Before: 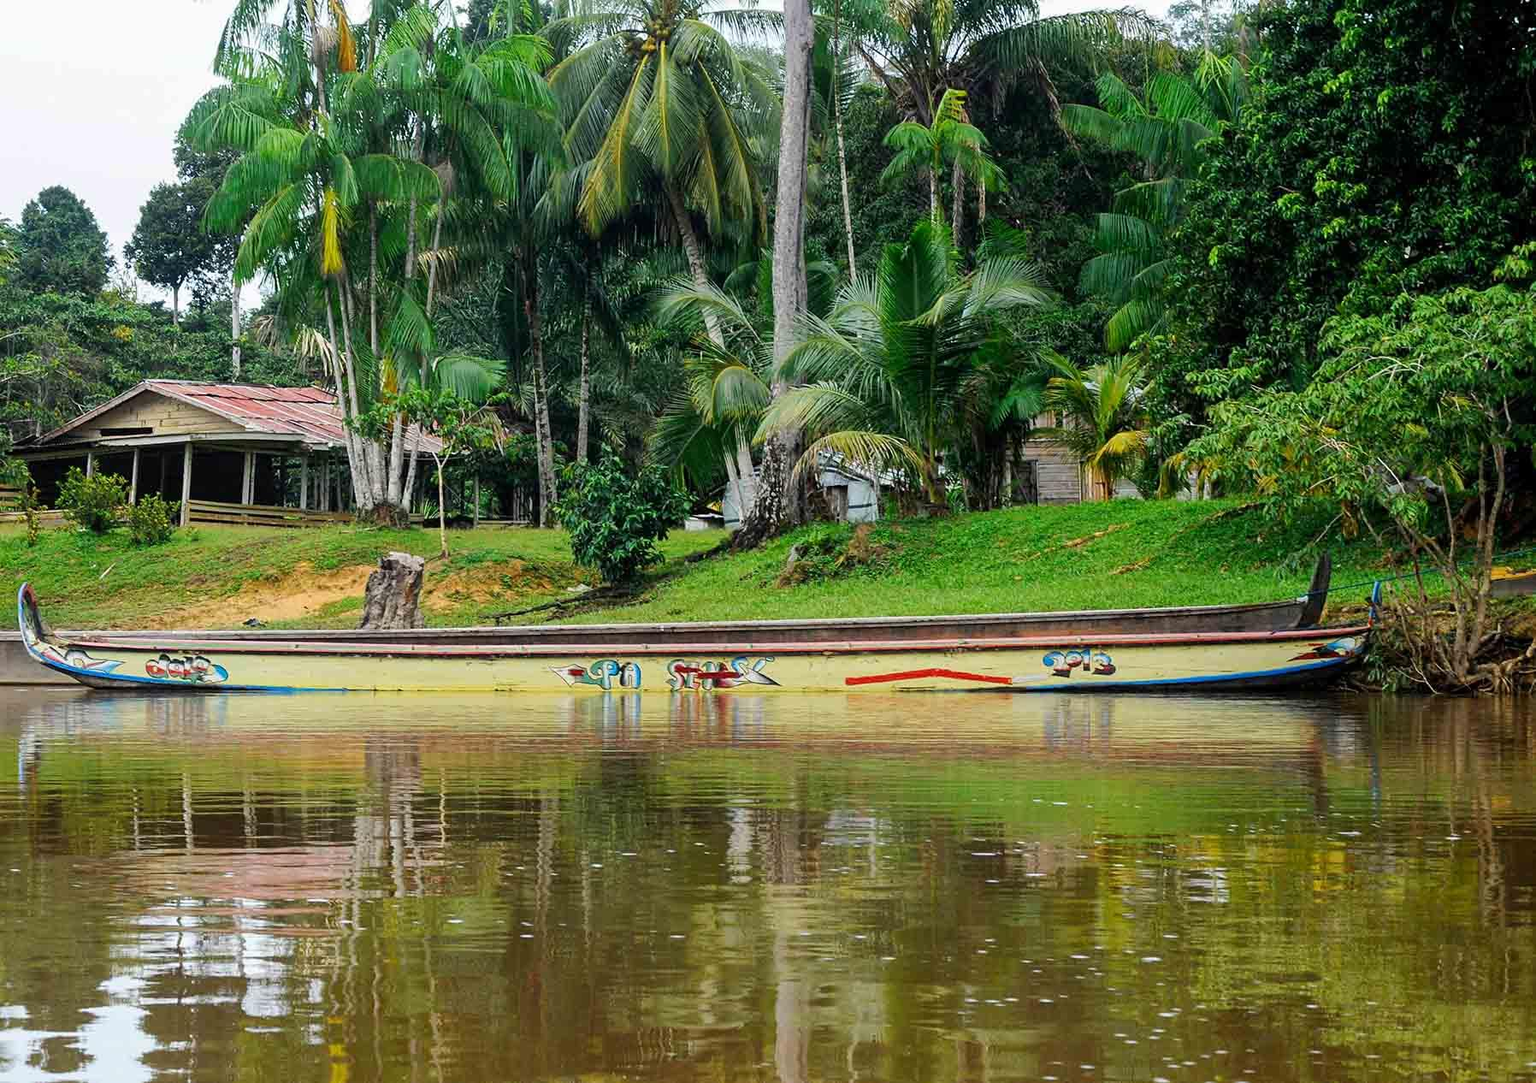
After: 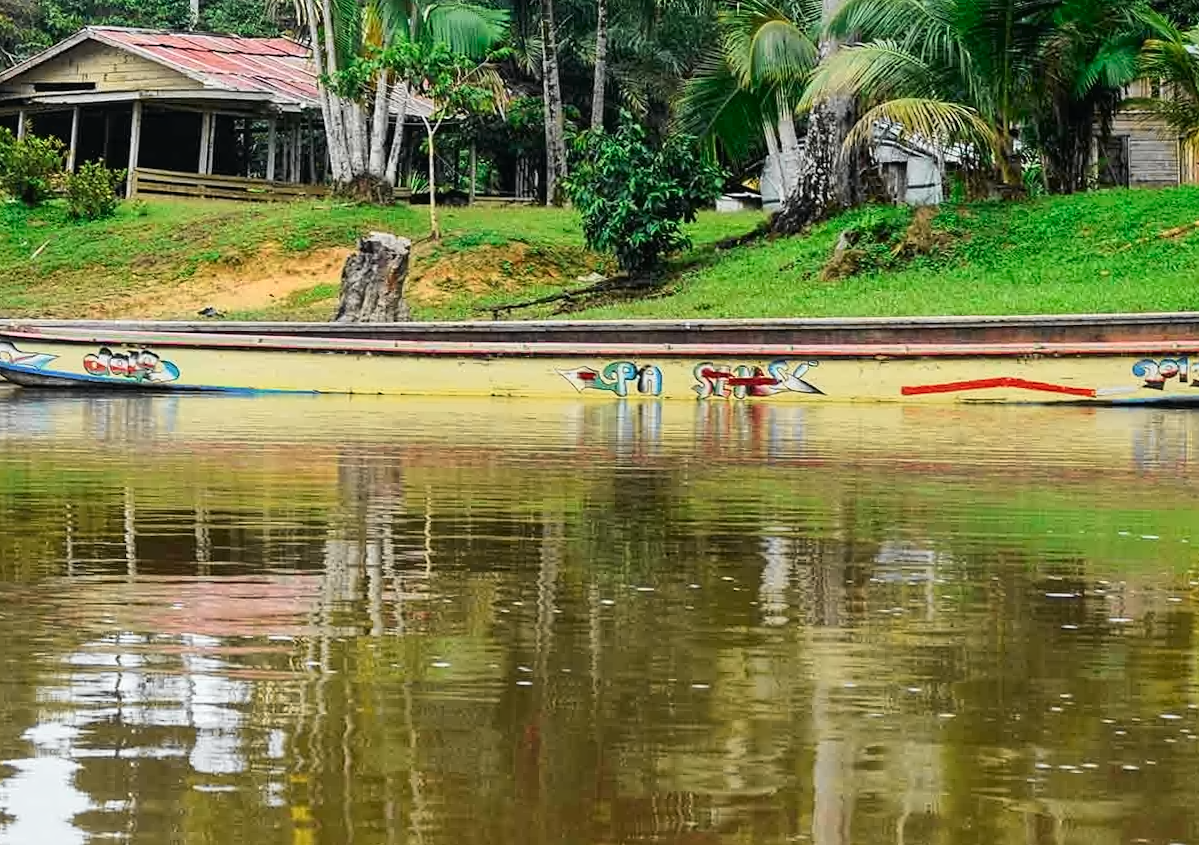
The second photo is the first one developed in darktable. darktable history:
contrast equalizer: y [[0.5 ×4, 0.525, 0.667], [0.5 ×6], [0.5 ×6], [0 ×4, 0.042, 0], [0, 0, 0.004, 0.1, 0.191, 0.131]]
crop and rotate: angle -0.82°, left 3.85%, top 31.828%, right 27.992%
tone curve: curves: ch0 [(0, 0.009) (0.037, 0.035) (0.131, 0.126) (0.275, 0.28) (0.476, 0.514) (0.617, 0.667) (0.704, 0.759) (0.813, 0.863) (0.911, 0.931) (0.997, 1)]; ch1 [(0, 0) (0.318, 0.271) (0.444, 0.438) (0.493, 0.496) (0.508, 0.5) (0.534, 0.535) (0.57, 0.582) (0.65, 0.664) (0.746, 0.764) (1, 1)]; ch2 [(0, 0) (0.246, 0.24) (0.36, 0.381) (0.415, 0.434) (0.476, 0.492) (0.502, 0.499) (0.522, 0.518) (0.533, 0.534) (0.586, 0.598) (0.634, 0.643) (0.706, 0.717) (0.853, 0.83) (1, 0.951)], color space Lab, independent channels, preserve colors none
